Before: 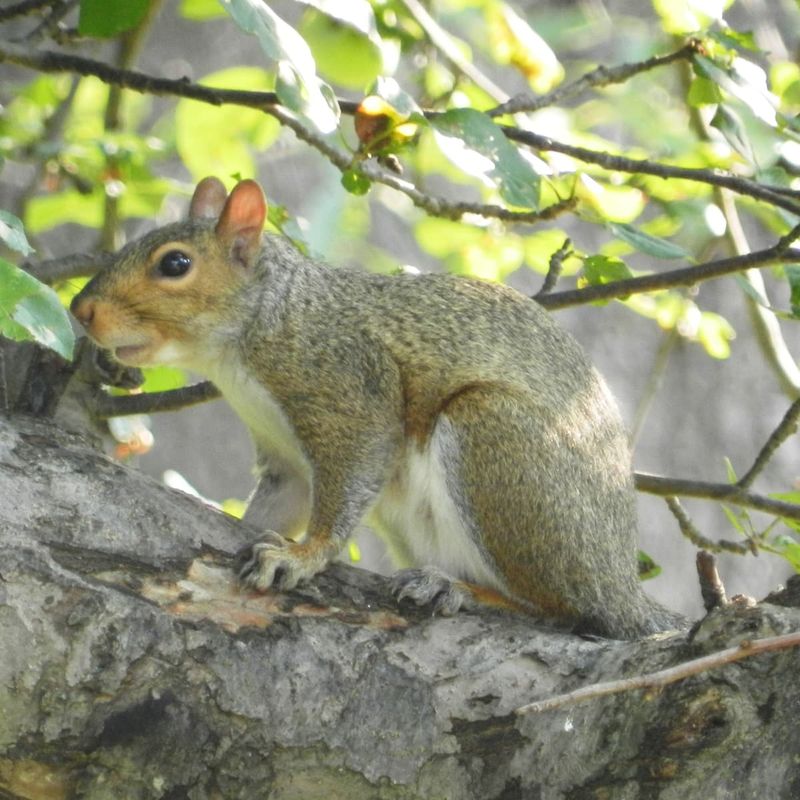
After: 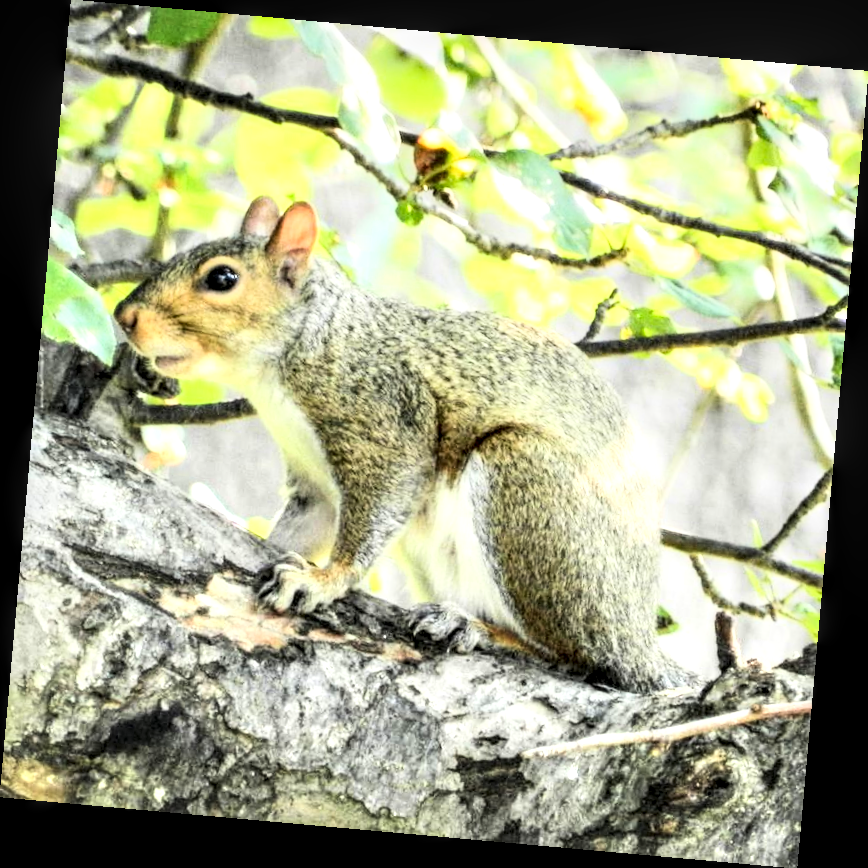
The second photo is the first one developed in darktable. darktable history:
rotate and perspective: rotation 5.12°, automatic cropping off
white balance: red 1, blue 1
local contrast: highlights 65%, shadows 54%, detail 169%, midtone range 0.514
rgb curve: curves: ch0 [(0, 0) (0.21, 0.15) (0.24, 0.21) (0.5, 0.75) (0.75, 0.96) (0.89, 0.99) (1, 1)]; ch1 [(0, 0.02) (0.21, 0.13) (0.25, 0.2) (0.5, 0.67) (0.75, 0.9) (0.89, 0.97) (1, 1)]; ch2 [(0, 0.02) (0.21, 0.13) (0.25, 0.2) (0.5, 0.67) (0.75, 0.9) (0.89, 0.97) (1, 1)], compensate middle gray true
